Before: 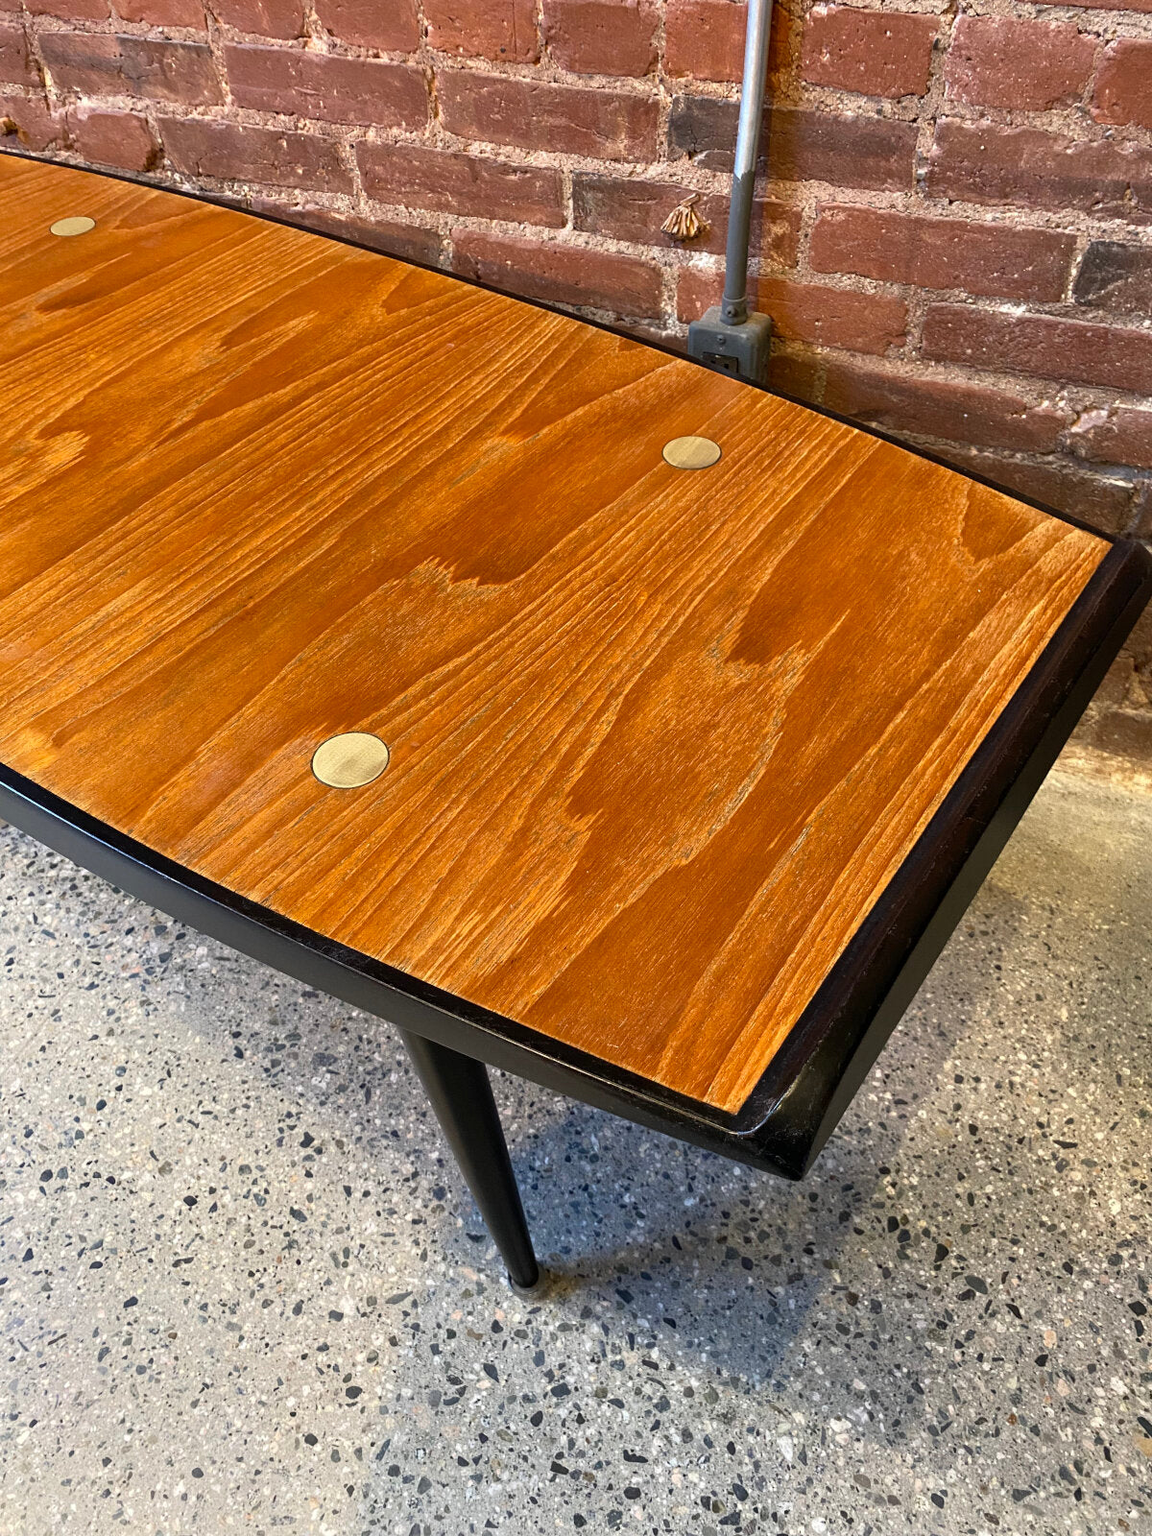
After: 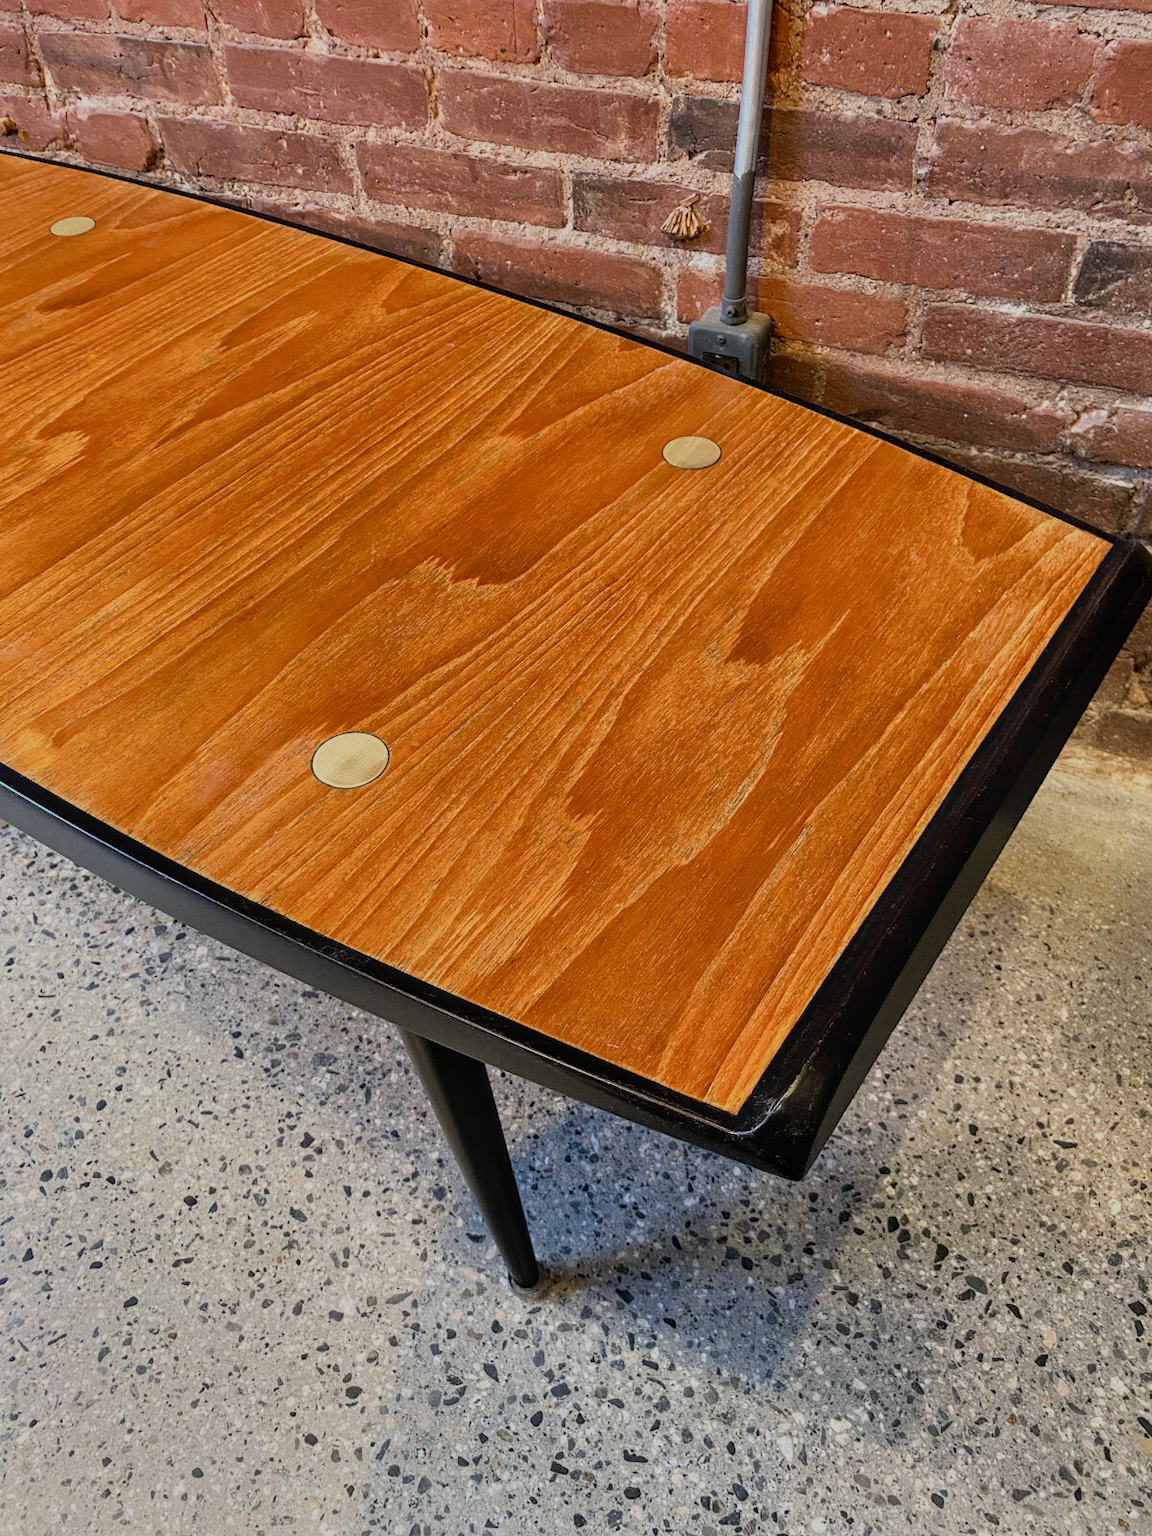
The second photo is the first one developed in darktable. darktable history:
local contrast: detail 110%
shadows and highlights: soften with gaussian
filmic rgb: black relative exposure -7.38 EV, white relative exposure 5.07 EV, hardness 3.2
